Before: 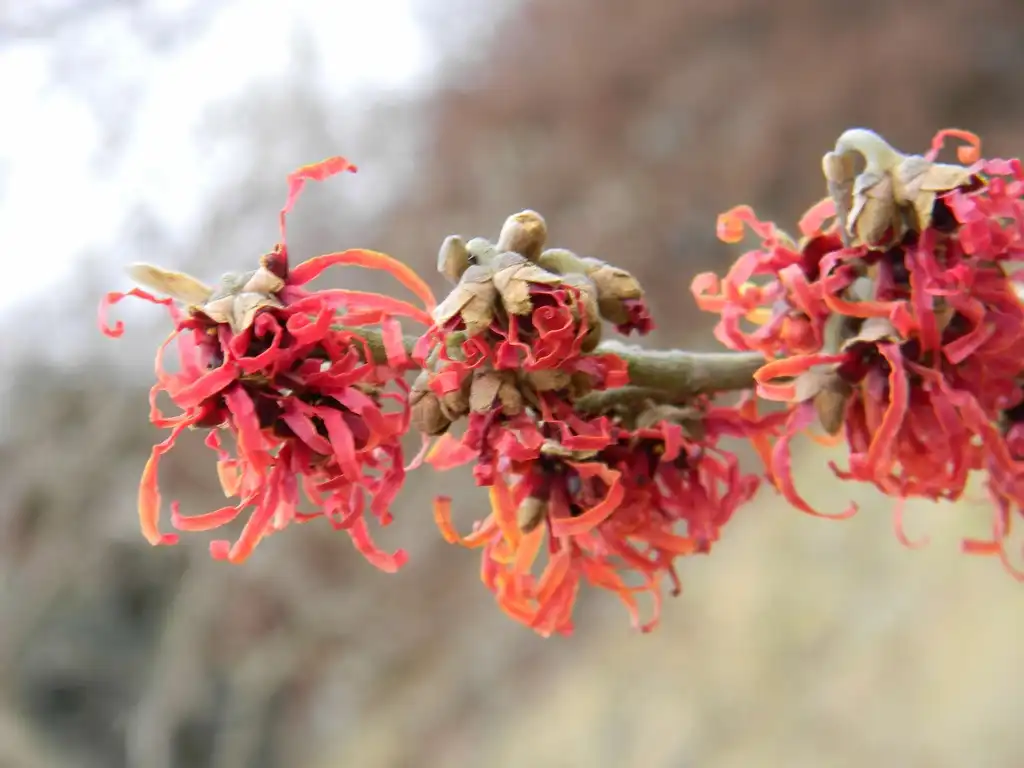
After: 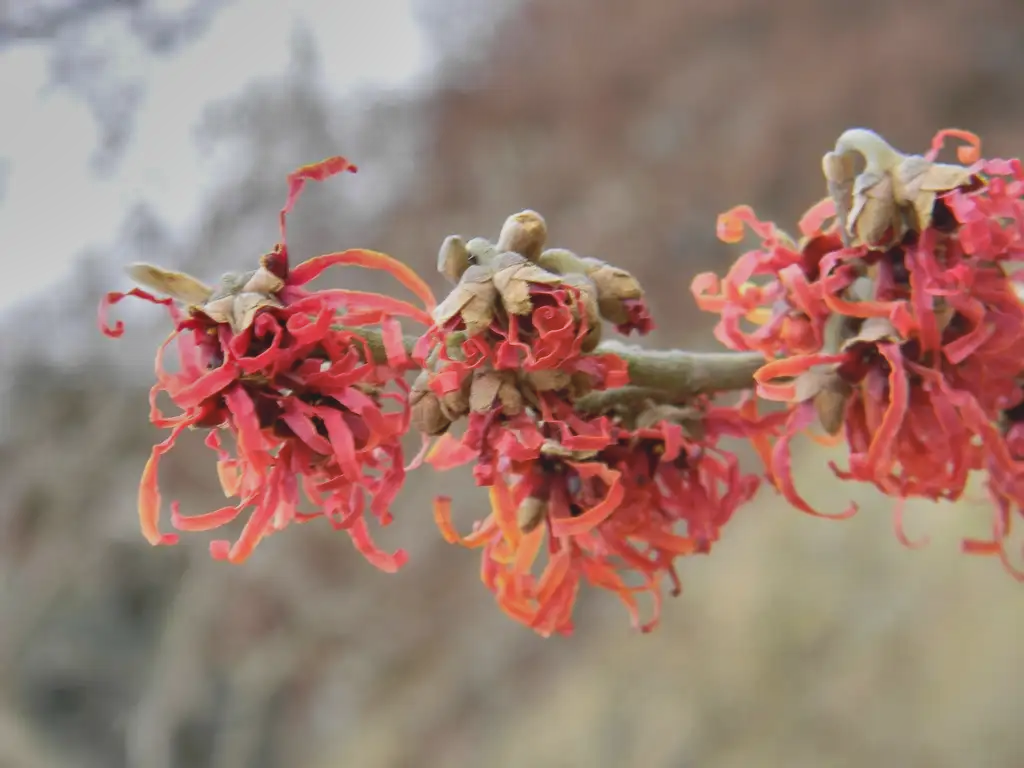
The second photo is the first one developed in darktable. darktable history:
contrast brightness saturation: contrast -0.134, brightness 0.047, saturation -0.138
shadows and highlights: white point adjustment -3.66, highlights -63.77, soften with gaussian
